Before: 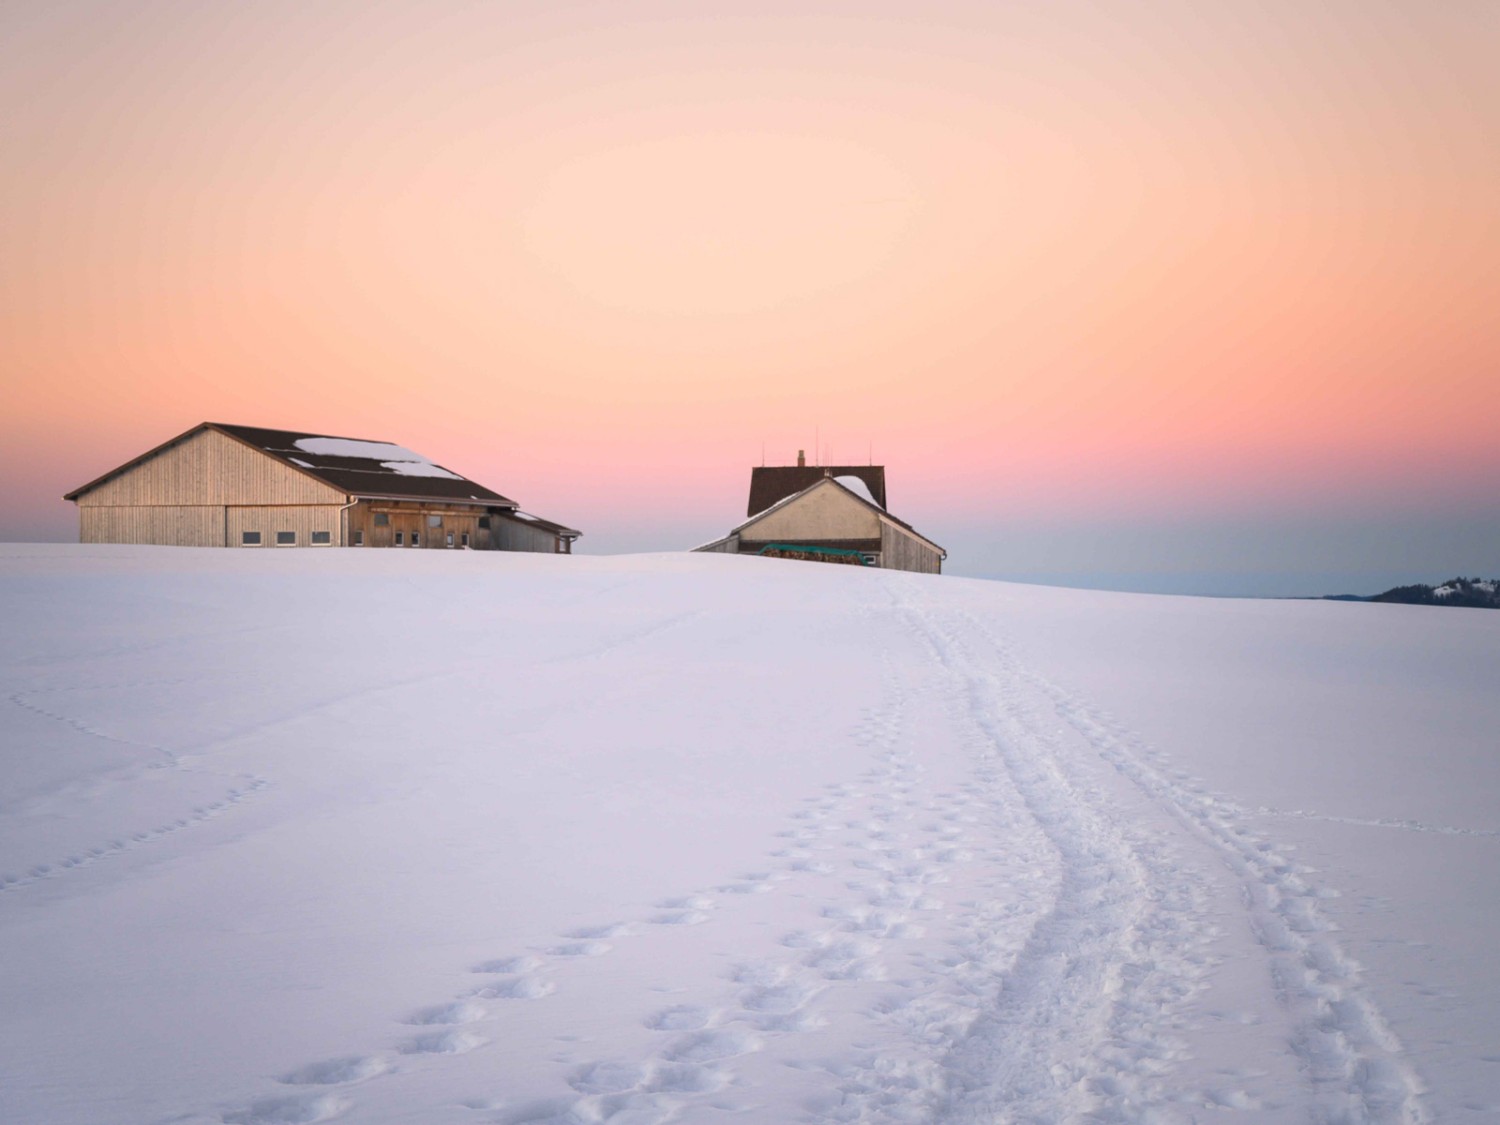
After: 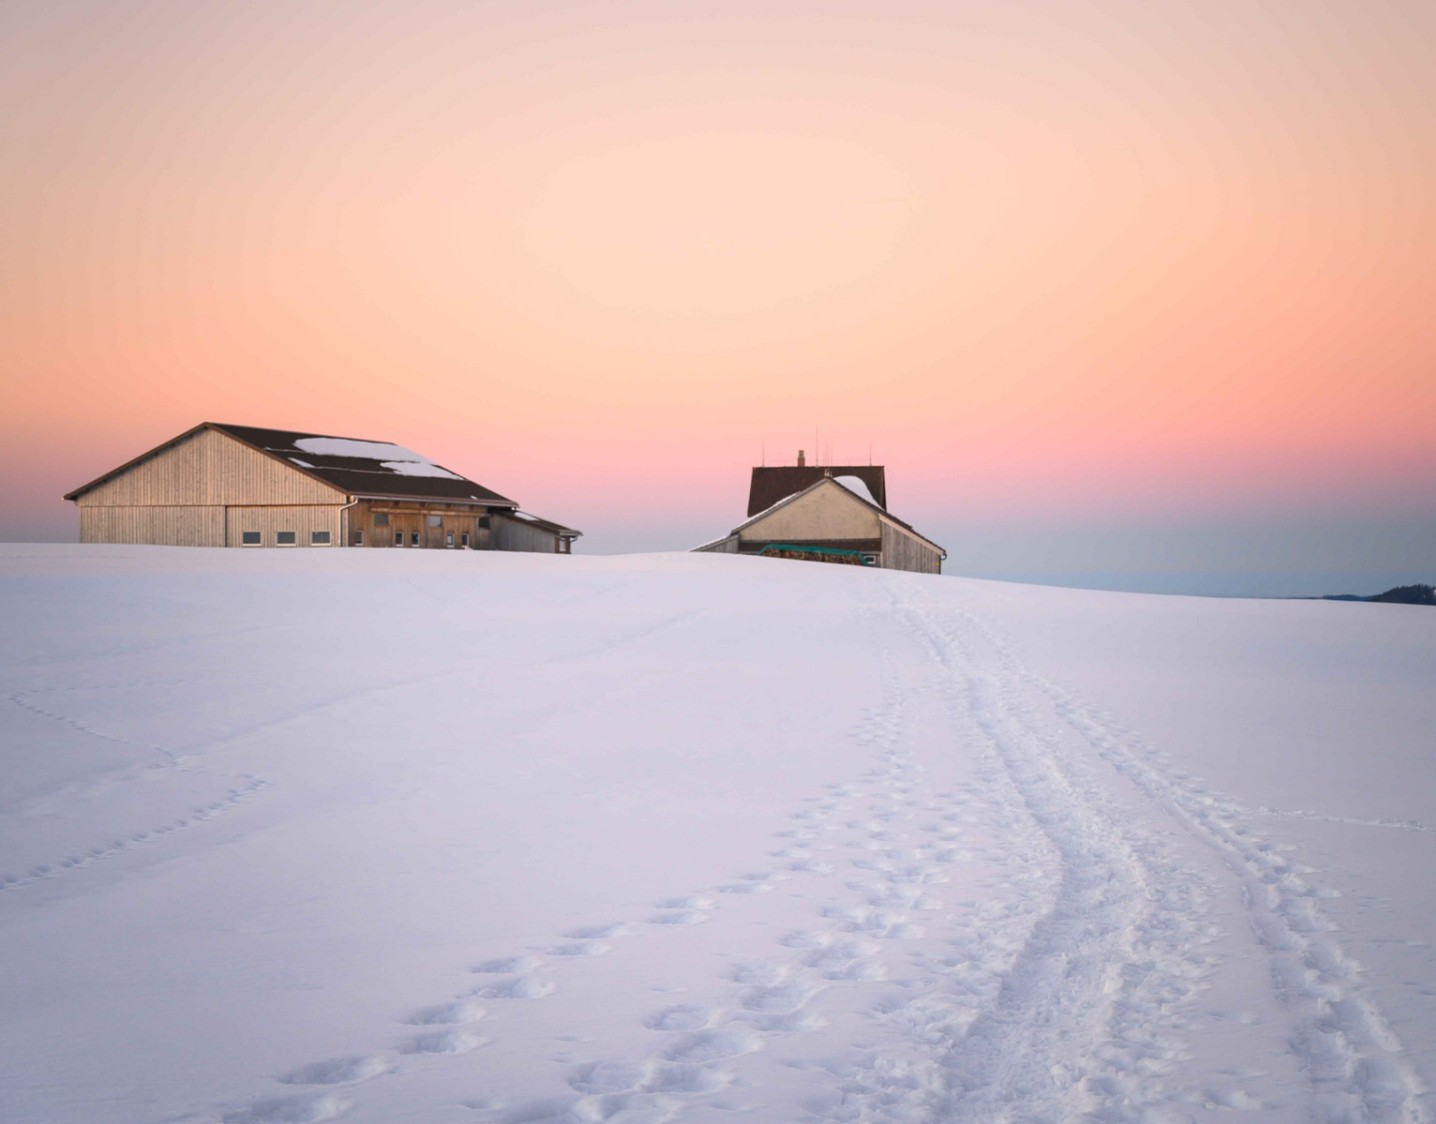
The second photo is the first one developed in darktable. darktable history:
crop: right 4.237%, bottom 0.041%
